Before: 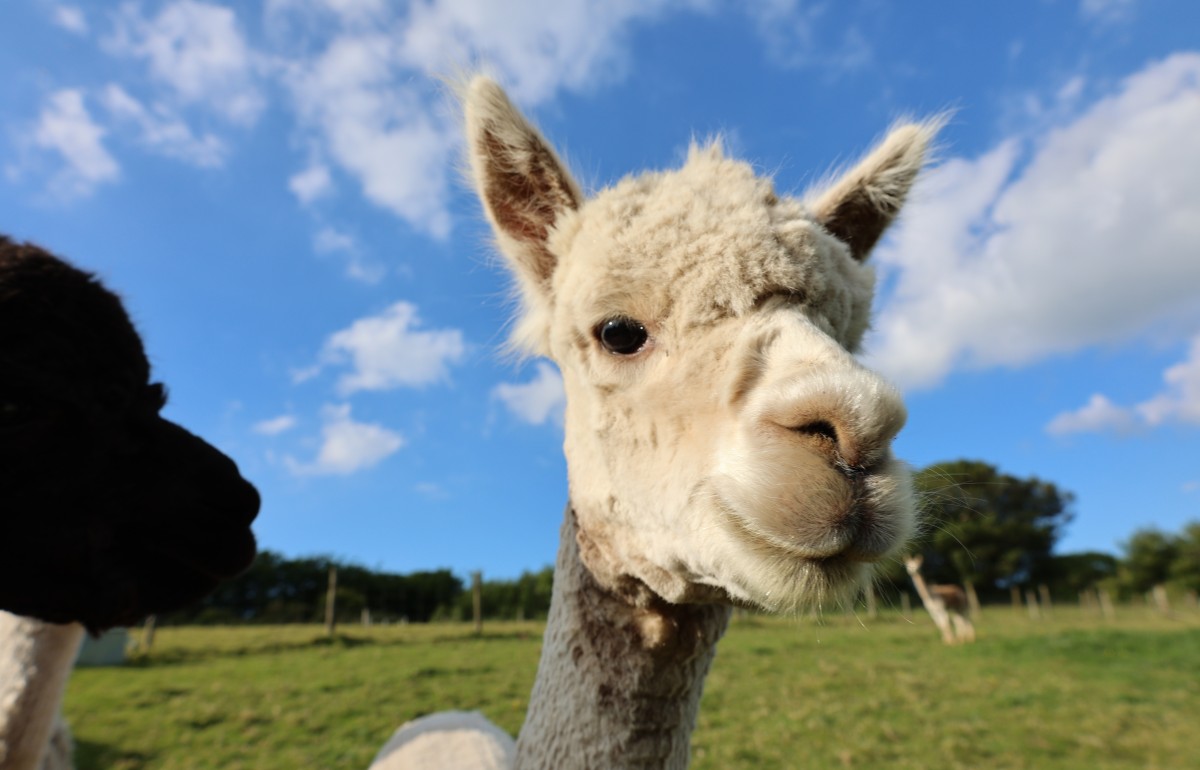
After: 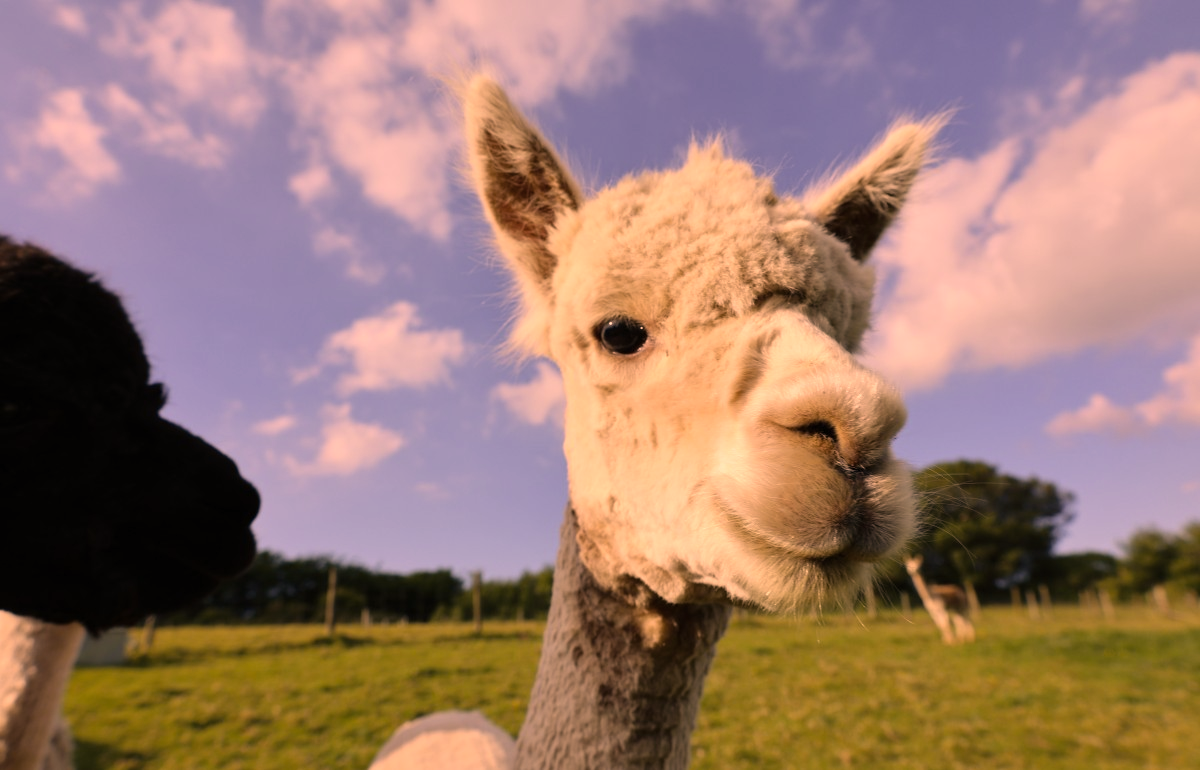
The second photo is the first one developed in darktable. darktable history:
color correction: highlights a* 40, highlights b* 40, saturation 0.69
color balance rgb: perceptual saturation grading › global saturation 20%, global vibrance 20%
